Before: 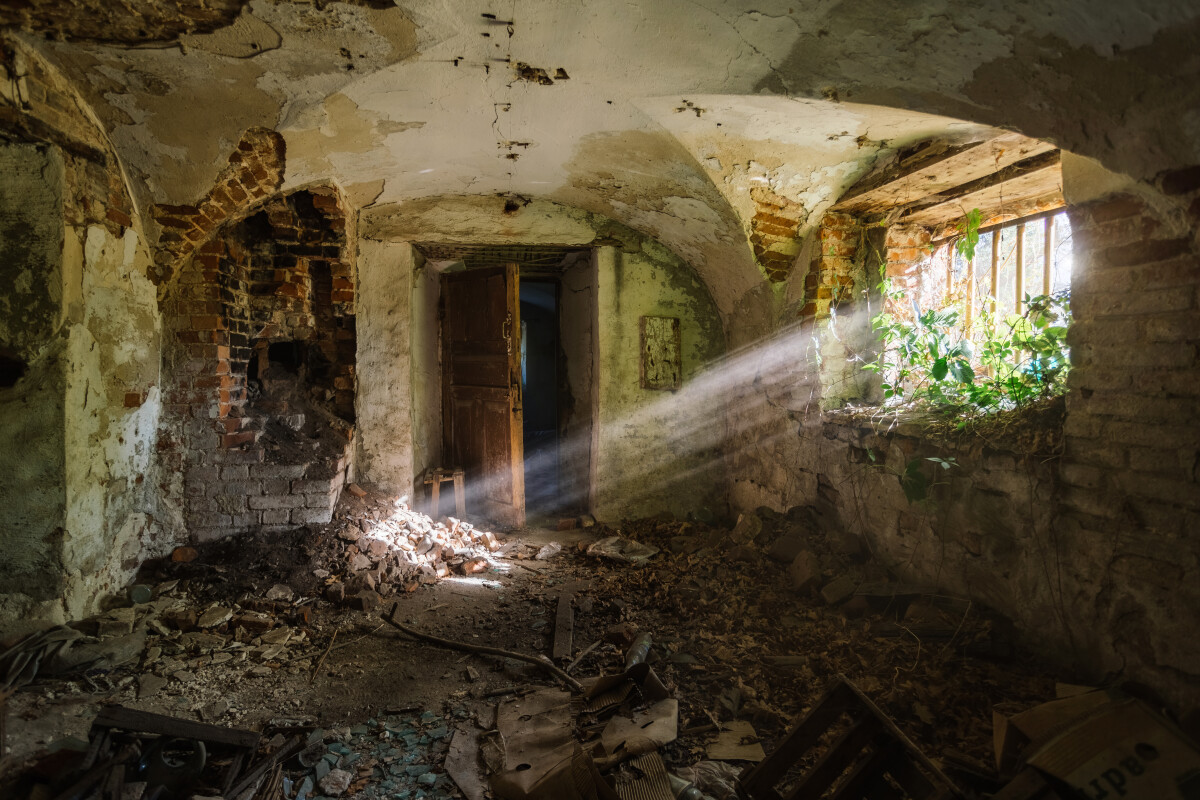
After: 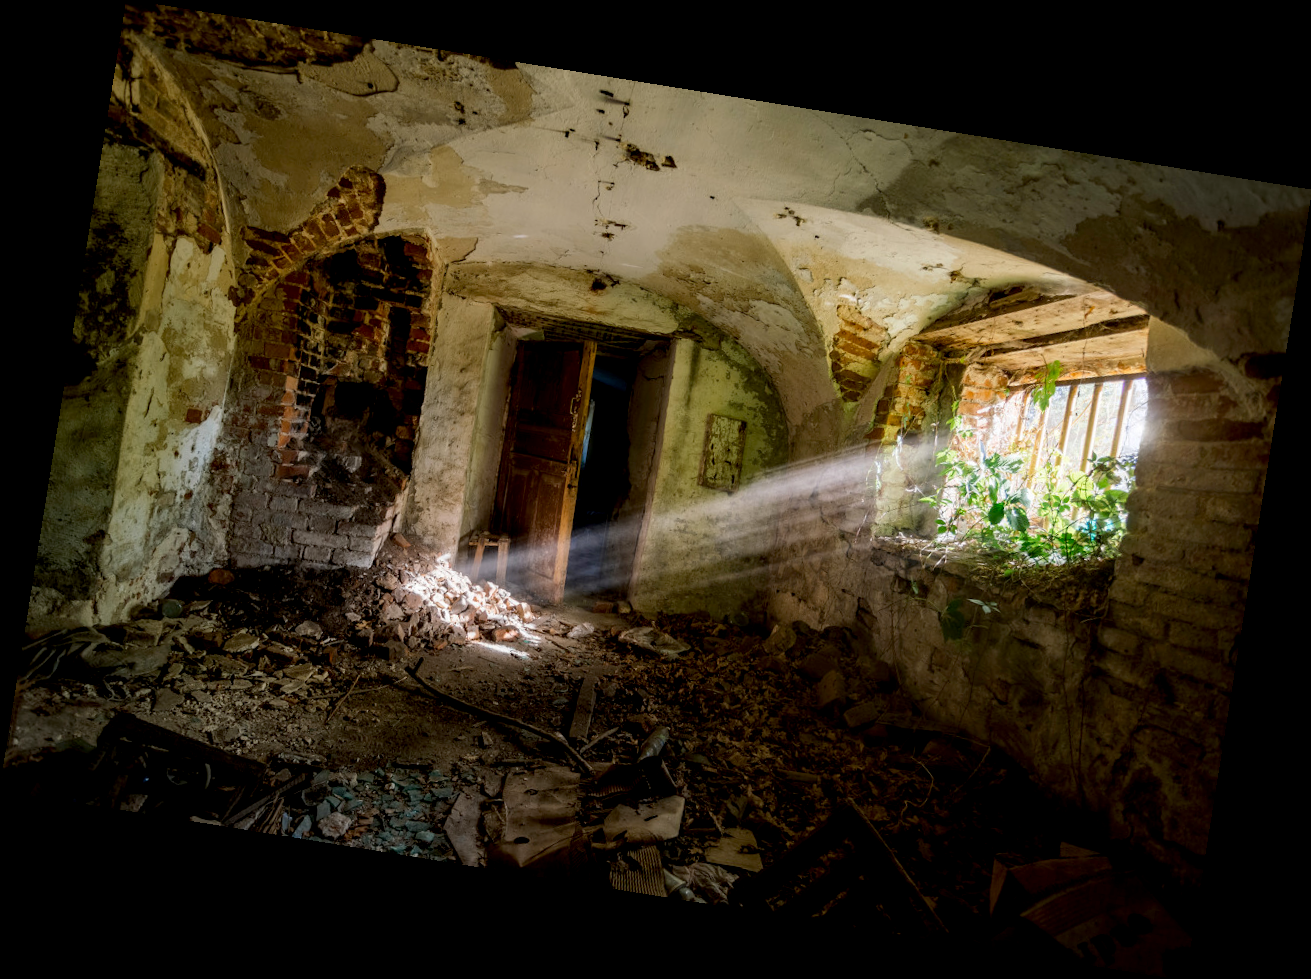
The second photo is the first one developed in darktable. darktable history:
rotate and perspective: rotation 9.12°, automatic cropping off
exposure: black level correction 0.011, compensate highlight preservation false
